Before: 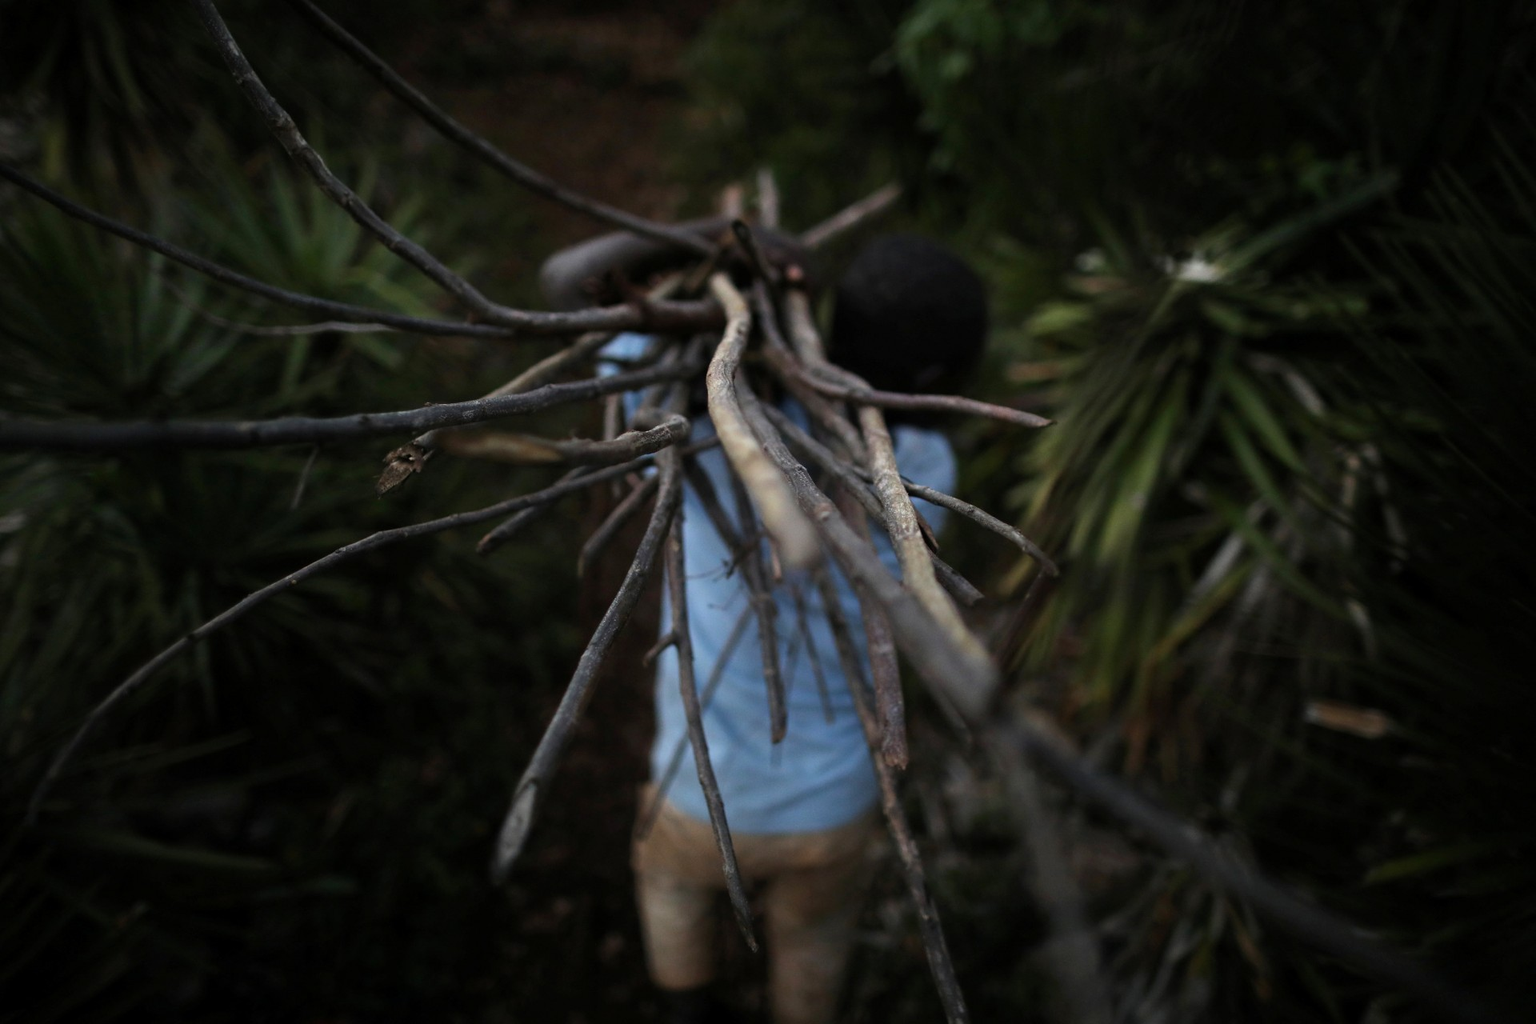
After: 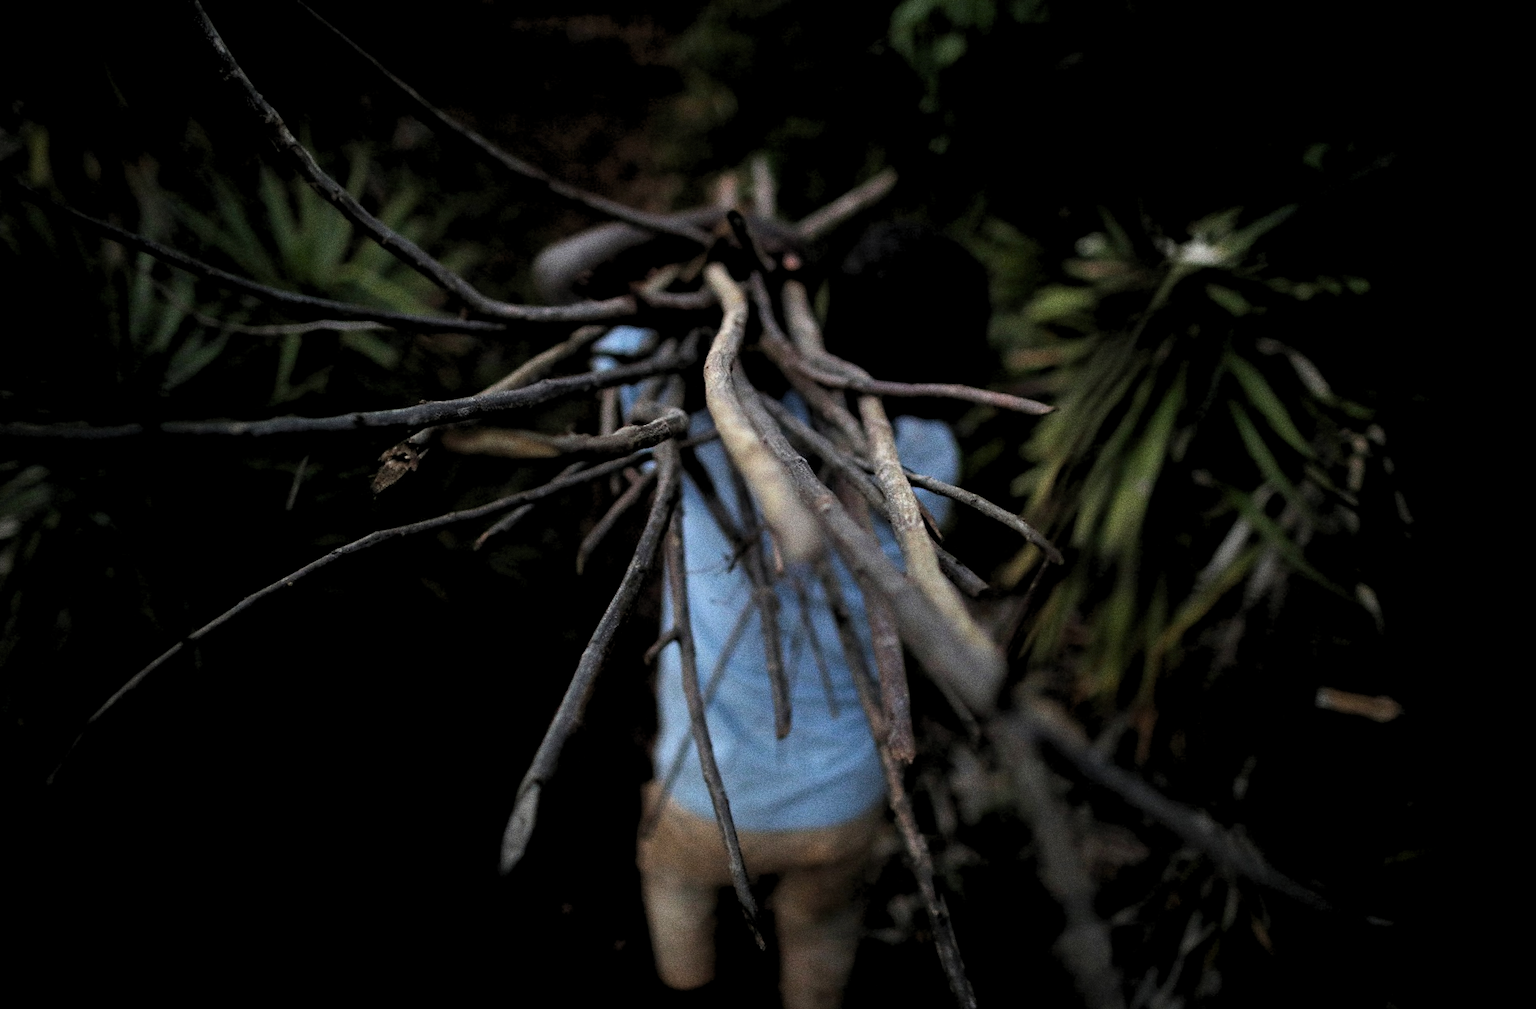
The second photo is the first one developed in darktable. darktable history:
rotate and perspective: rotation -1°, crop left 0.011, crop right 0.989, crop top 0.025, crop bottom 0.975
grain: coarseness 0.09 ISO, strength 40%
rgb levels: levels [[0.01, 0.419, 0.839], [0, 0.5, 1], [0, 0.5, 1]]
